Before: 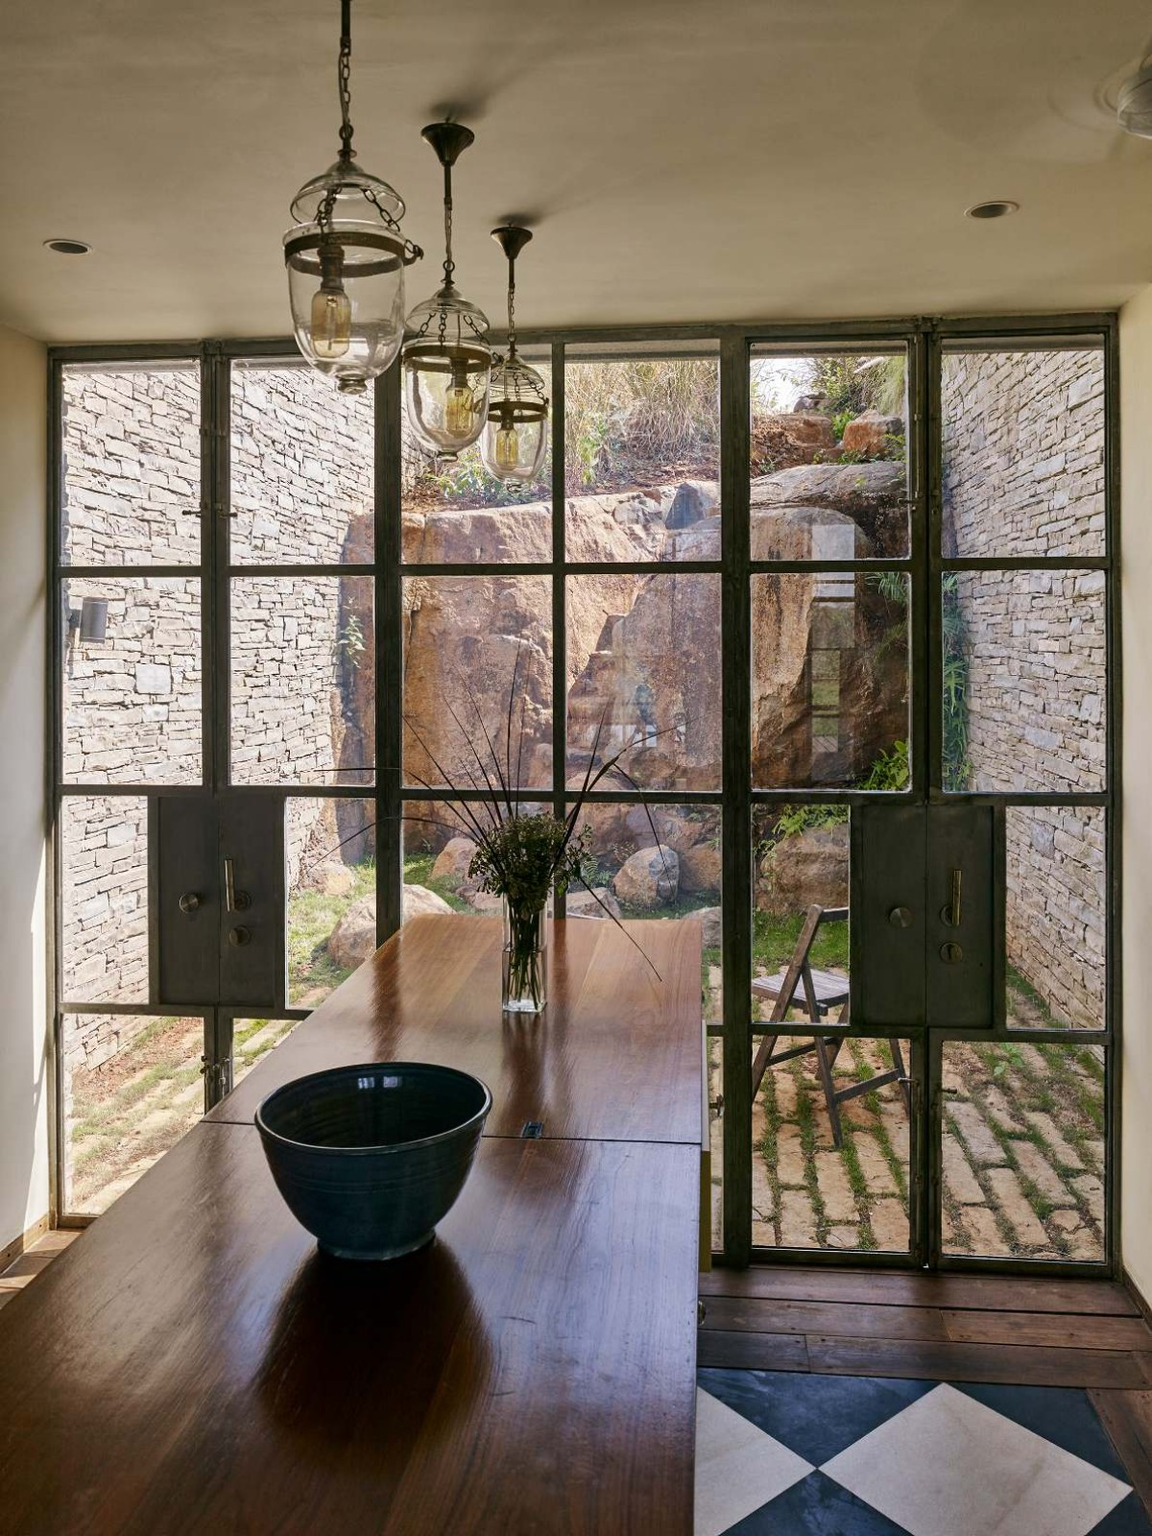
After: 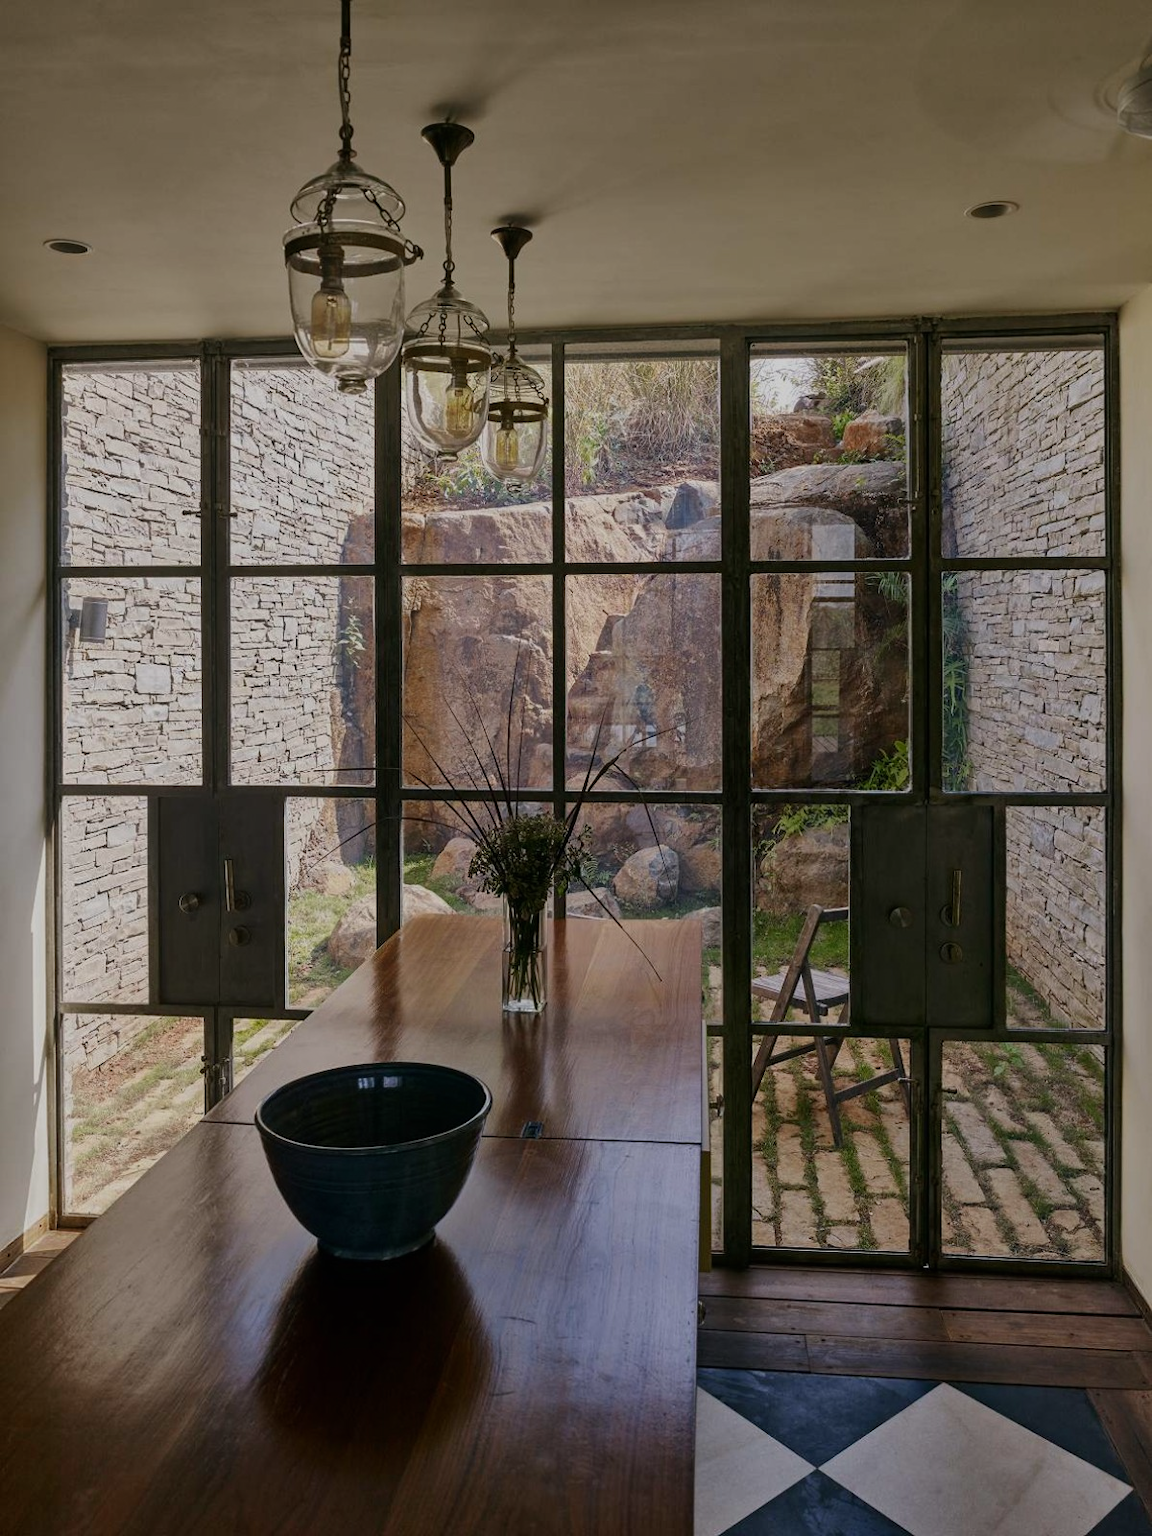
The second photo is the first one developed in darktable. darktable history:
exposure: black level correction 0, exposure -0.701 EV, compensate highlight preservation false
